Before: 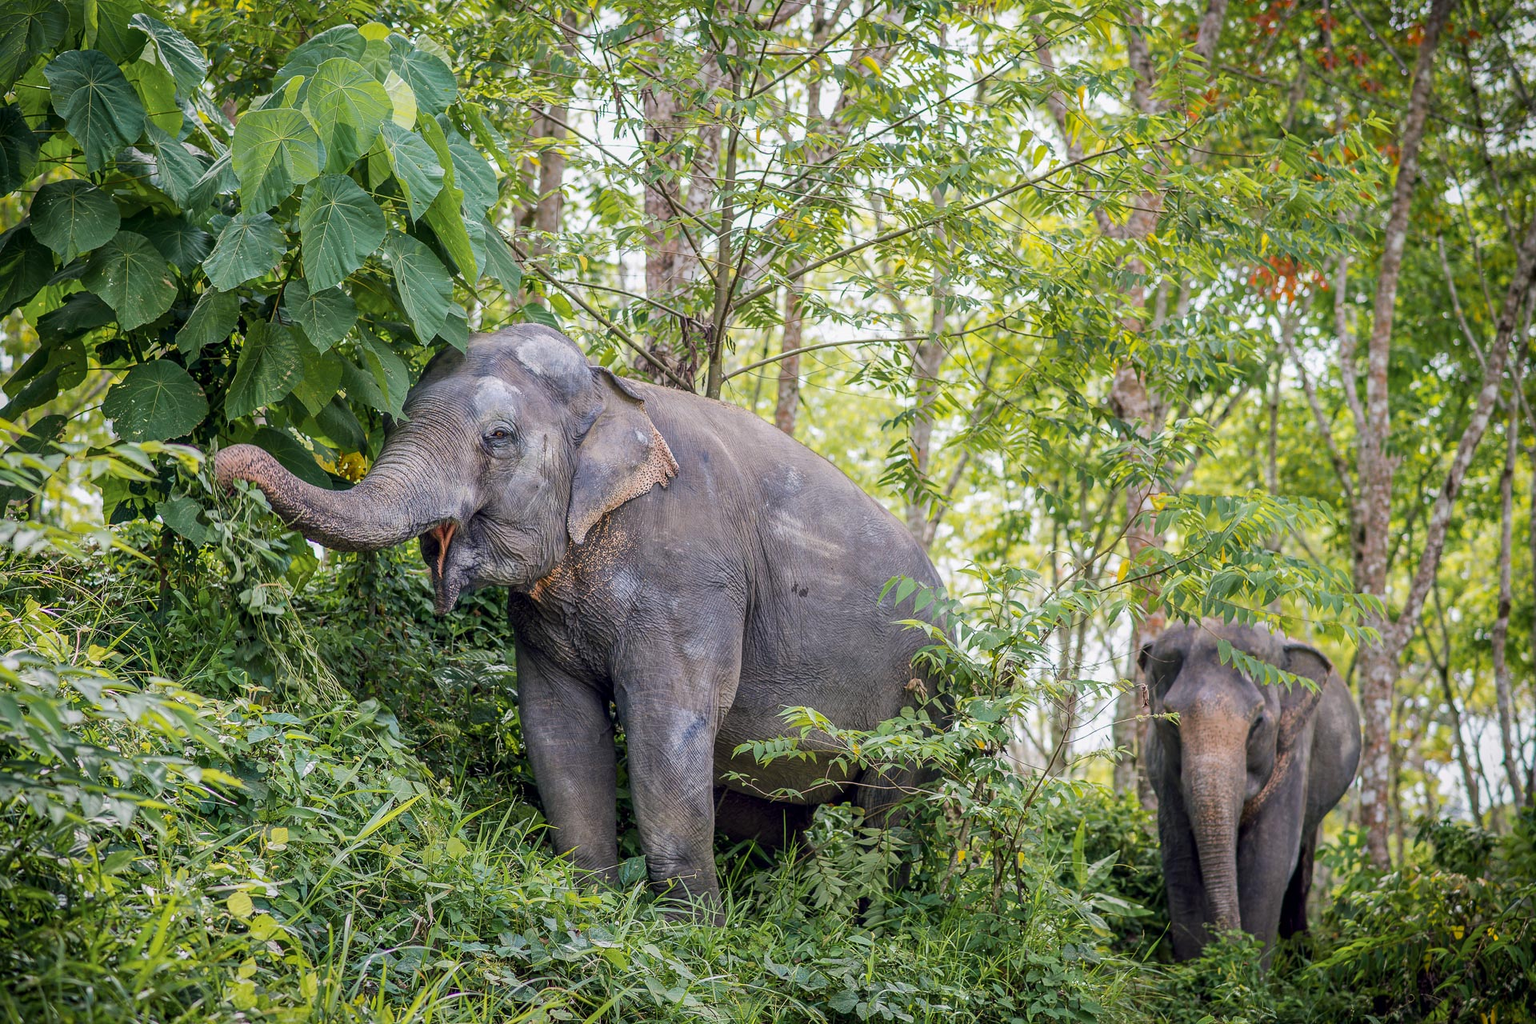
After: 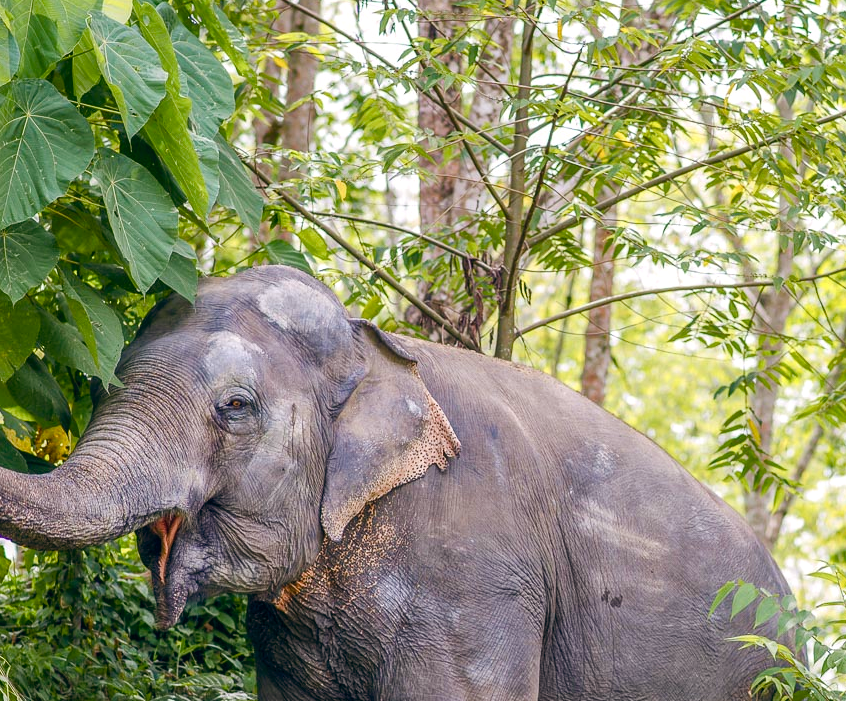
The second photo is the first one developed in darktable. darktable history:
crop: left 20.248%, top 10.86%, right 35.675%, bottom 34.321%
color balance rgb: linear chroma grading › shadows 32%, linear chroma grading › global chroma -2%, linear chroma grading › mid-tones 4%, perceptual saturation grading › global saturation -2%, perceptual saturation grading › highlights -8%, perceptual saturation grading › mid-tones 8%, perceptual saturation grading › shadows 4%, perceptual brilliance grading › highlights 8%, perceptual brilliance grading › mid-tones 4%, perceptual brilliance grading › shadows 2%, global vibrance 16%, saturation formula JzAzBz (2021)
color balance: lift [1, 0.998, 1.001, 1.002], gamma [1, 1.02, 1, 0.98], gain [1, 1.02, 1.003, 0.98]
